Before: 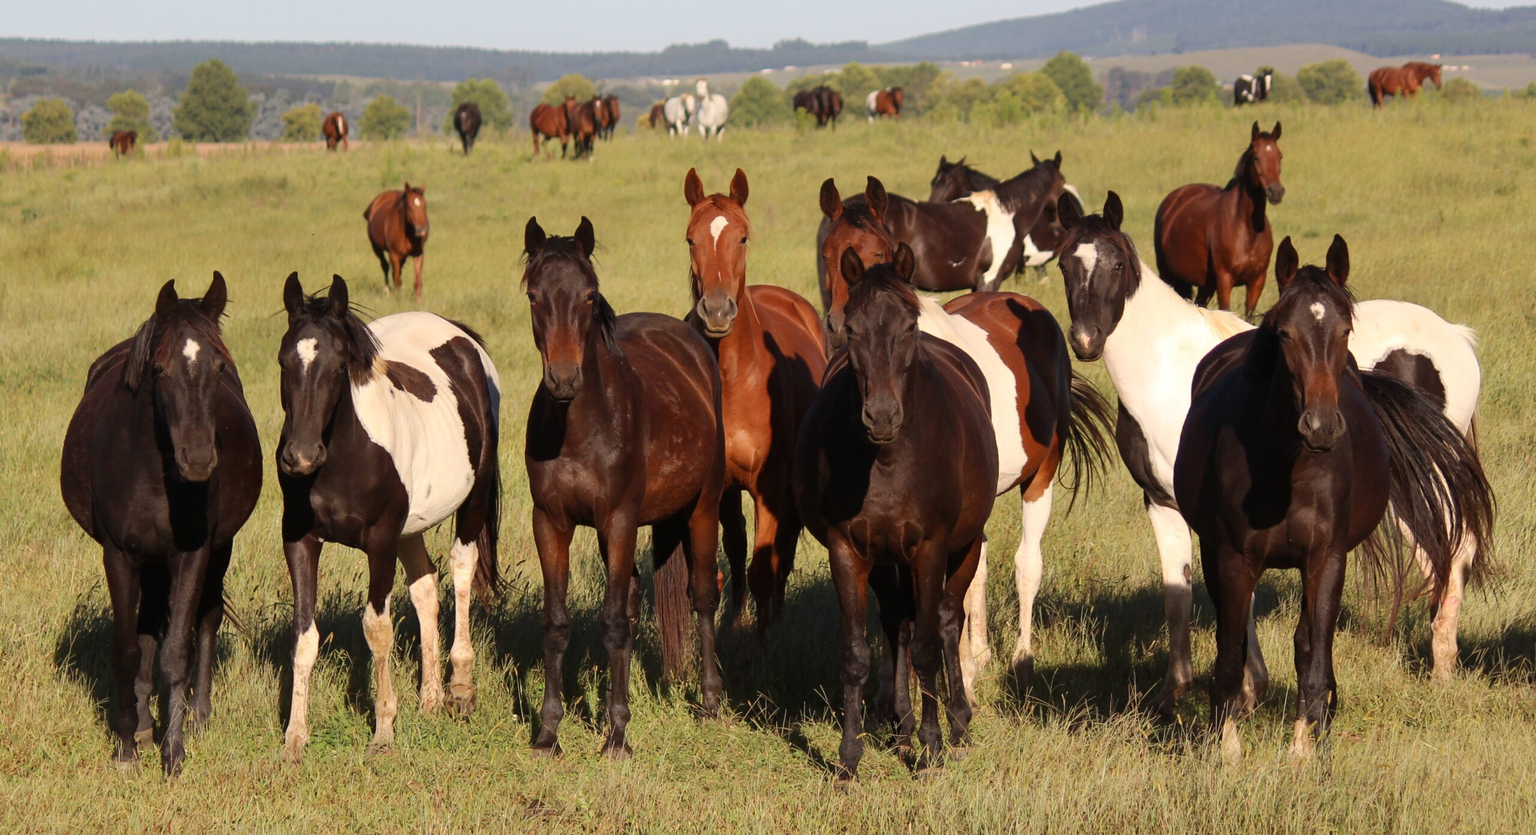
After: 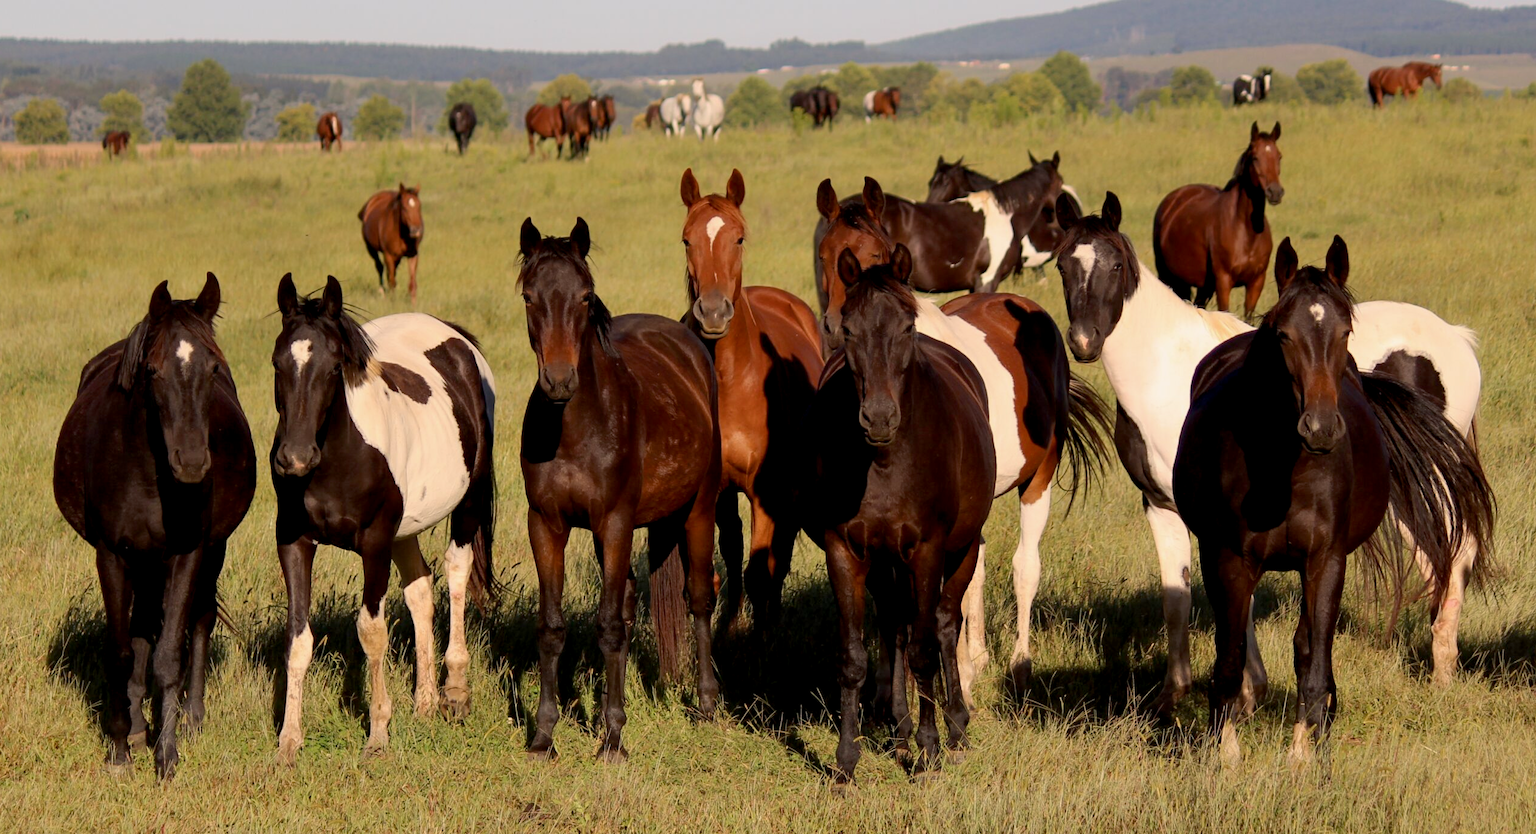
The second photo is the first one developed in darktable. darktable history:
color balance rgb: highlights gain › chroma 1.72%, highlights gain › hue 56.86°, perceptual saturation grading › global saturation 0.437%, global vibrance 9.208%
crop and rotate: left 0.533%, top 0.133%, bottom 0.299%
exposure: black level correction 0.009, exposure -0.158 EV, compensate exposure bias true, compensate highlight preservation false
